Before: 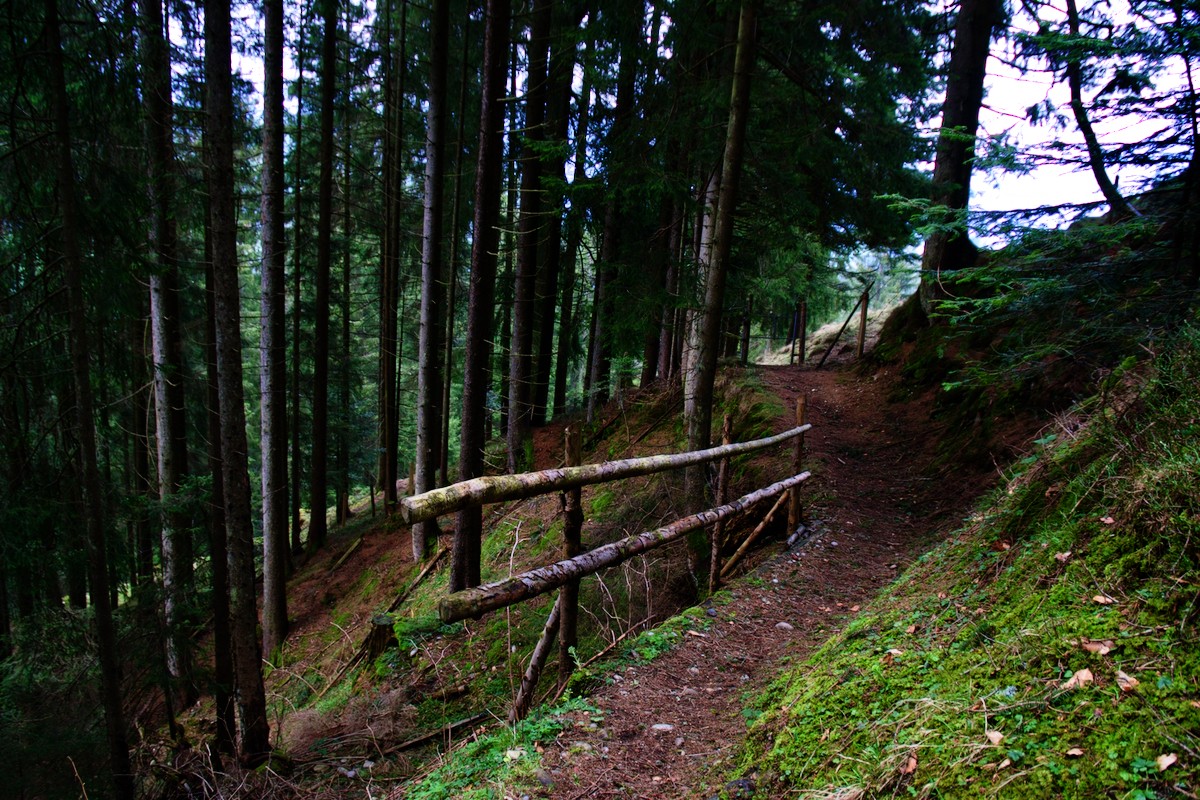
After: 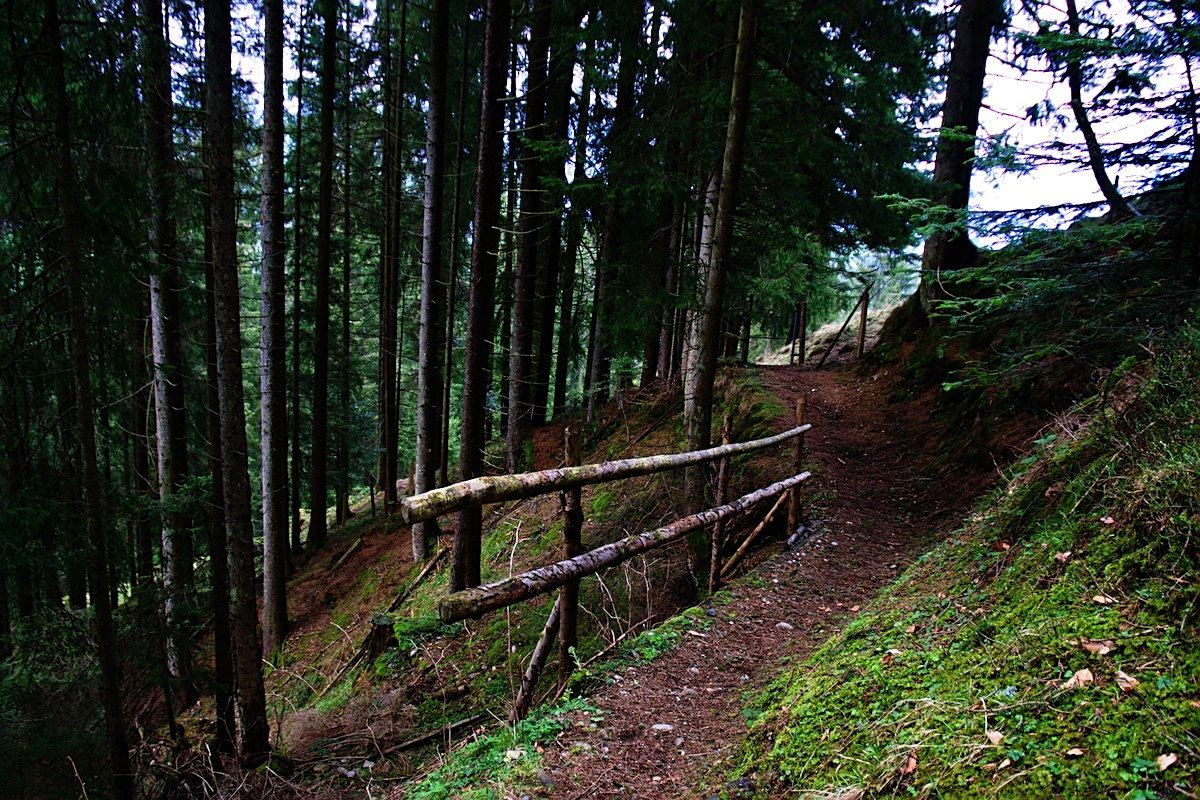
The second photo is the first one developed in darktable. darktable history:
exposure: exposure 0.014 EV, compensate highlight preservation false
sharpen: on, module defaults
